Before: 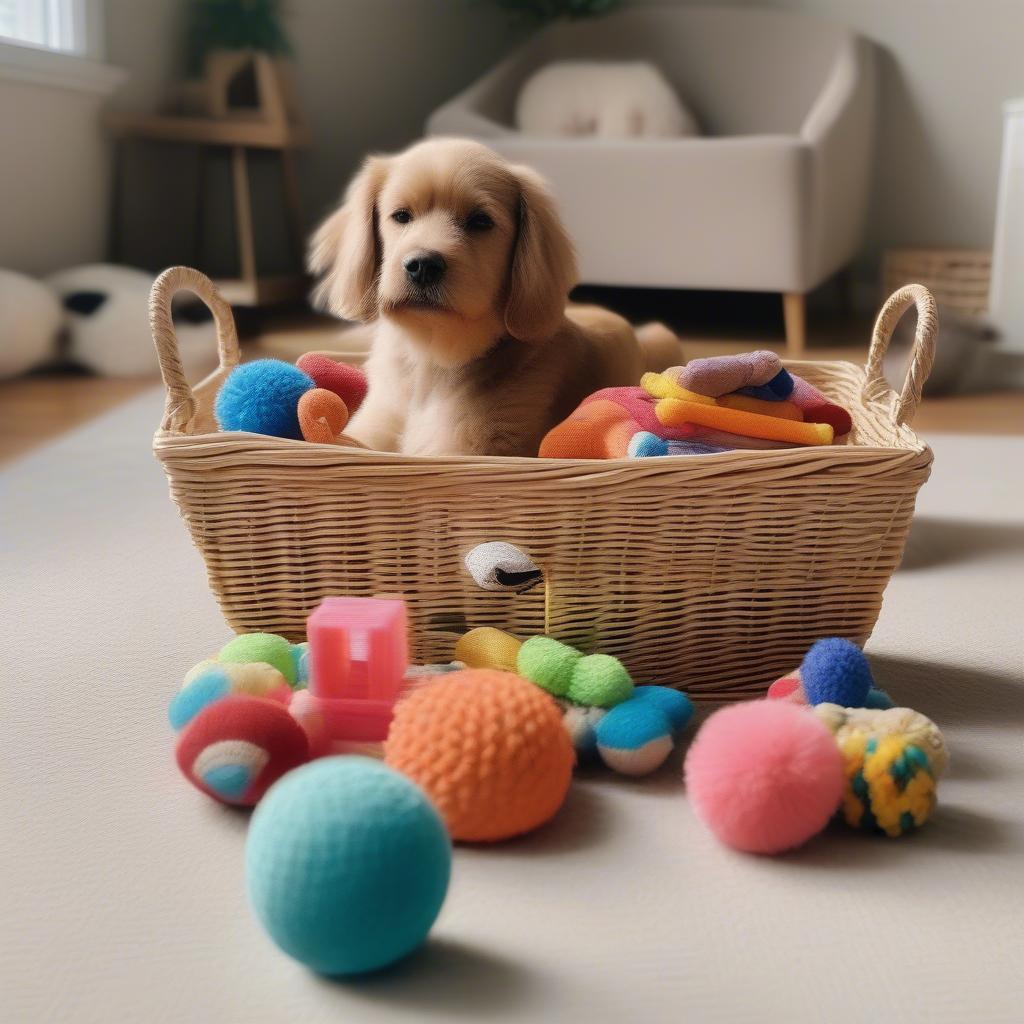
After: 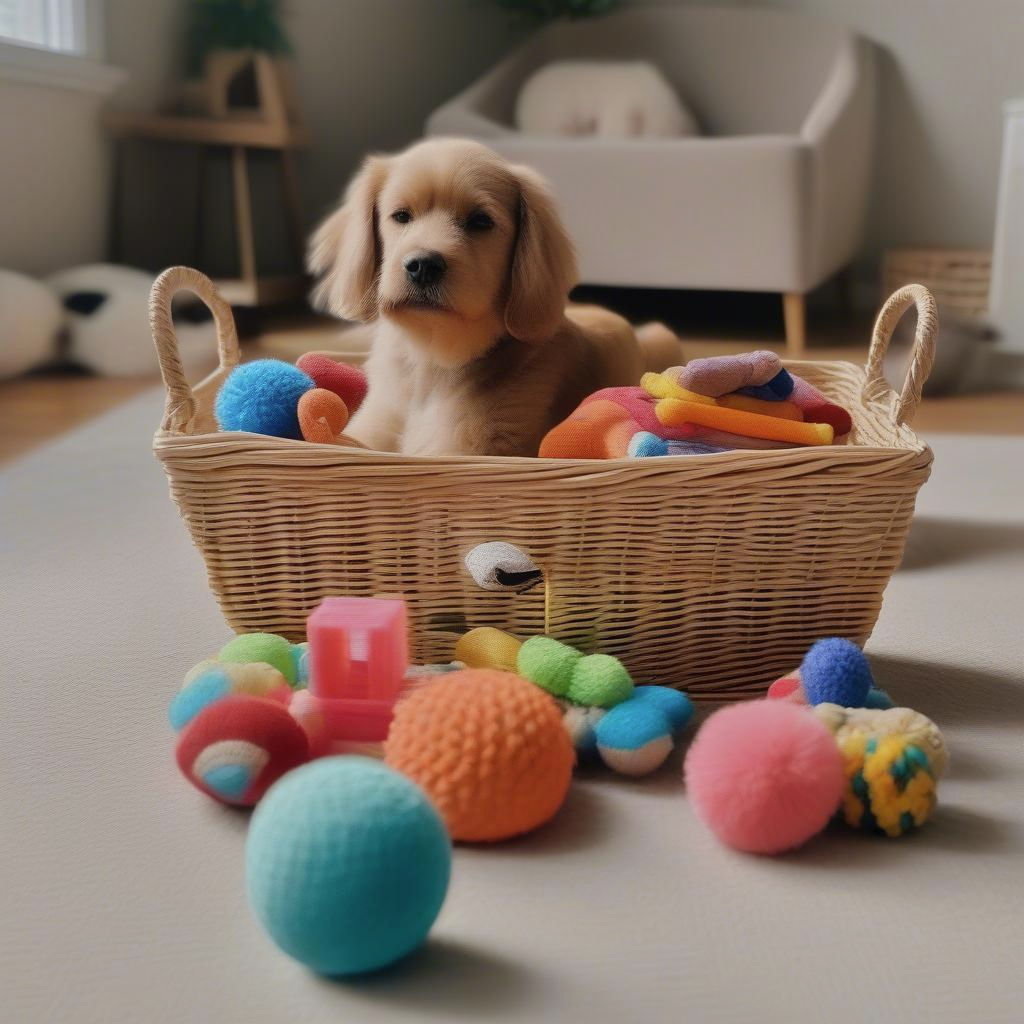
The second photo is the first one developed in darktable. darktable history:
color zones: curves: ch0 [(0, 0.497) (0.143, 0.5) (0.286, 0.5) (0.429, 0.483) (0.571, 0.116) (0.714, -0.006) (0.857, 0.28) (1, 0.497)], mix -121.37%
tone equalizer: -8 EV -0.002 EV, -7 EV 0.005 EV, -6 EV -0.011 EV, -5 EV 0.02 EV, -4 EV -0.014 EV, -3 EV 0.012 EV, -2 EV -0.065 EV, -1 EV -0.286 EV, +0 EV -0.582 EV
